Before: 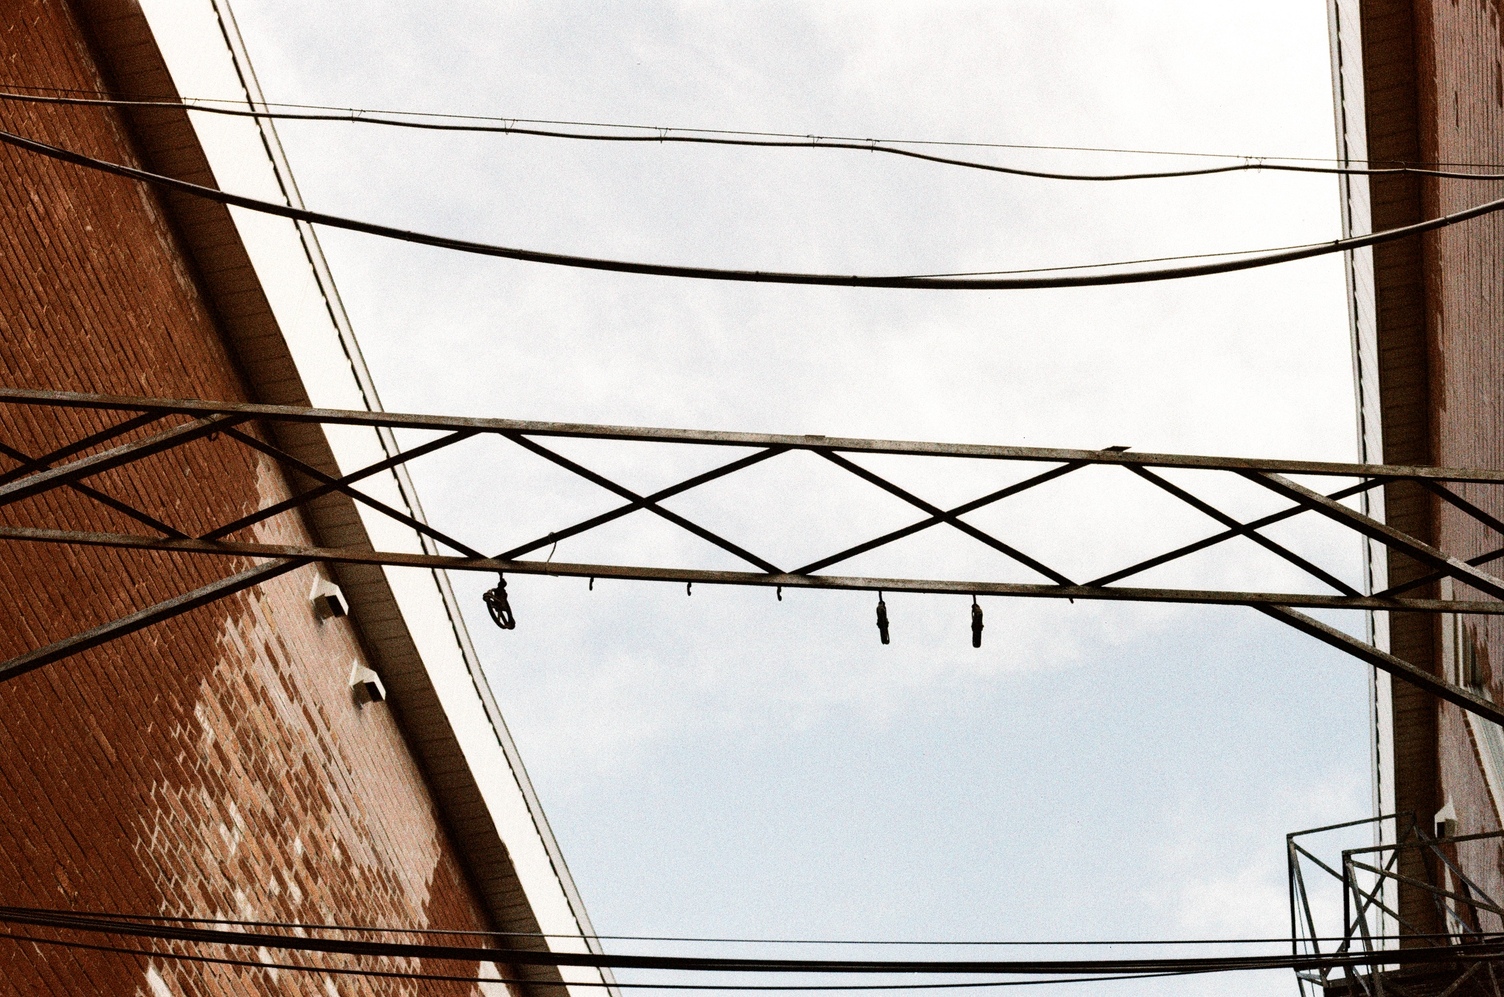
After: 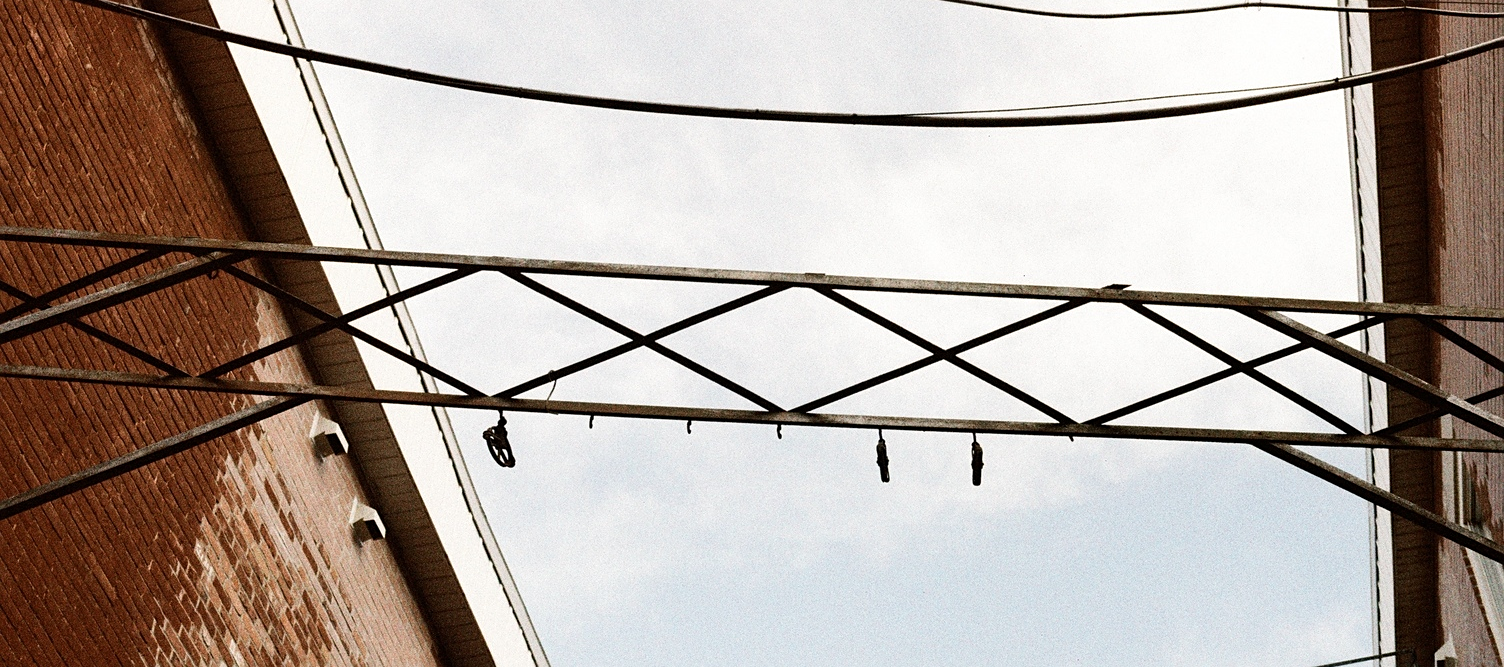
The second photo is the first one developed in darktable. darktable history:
crop: top 16.338%, bottom 16.701%
sharpen: amount 0.203
